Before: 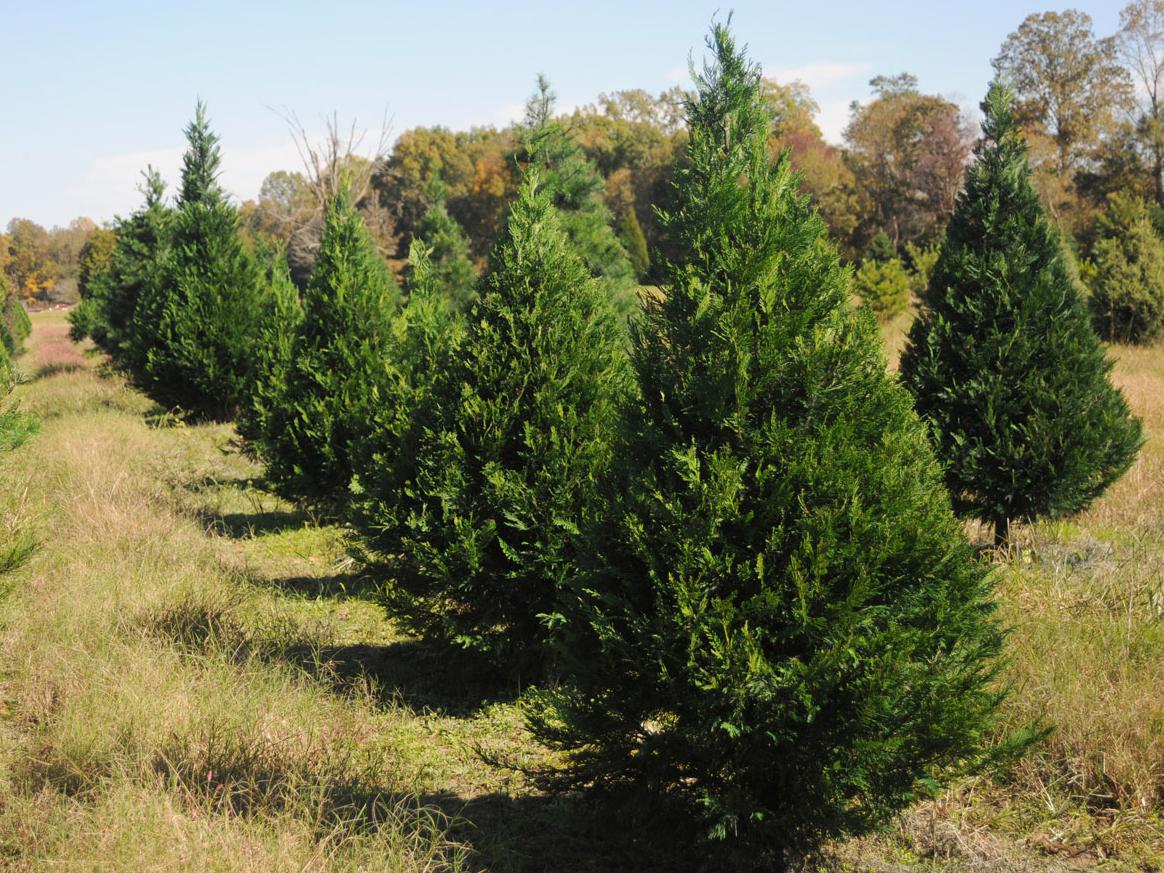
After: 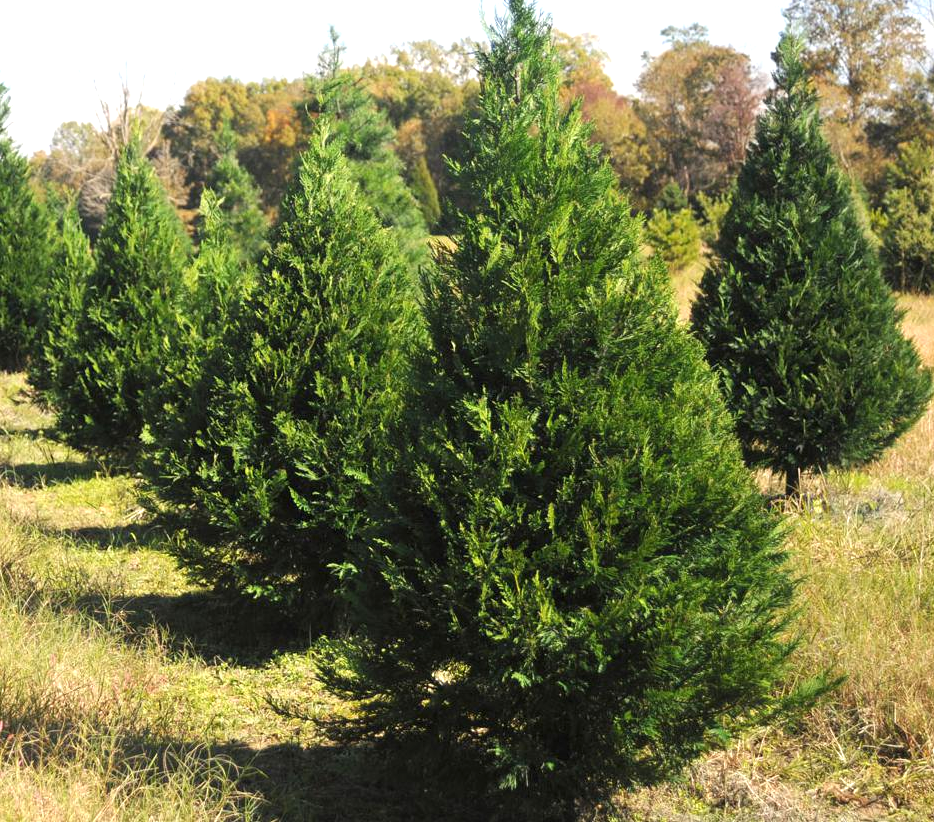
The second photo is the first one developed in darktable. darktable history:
crop and rotate: left 17.959%, top 5.771%, right 1.742%
exposure: black level correction 0, exposure 0.7 EV, compensate exposure bias true, compensate highlight preservation false
